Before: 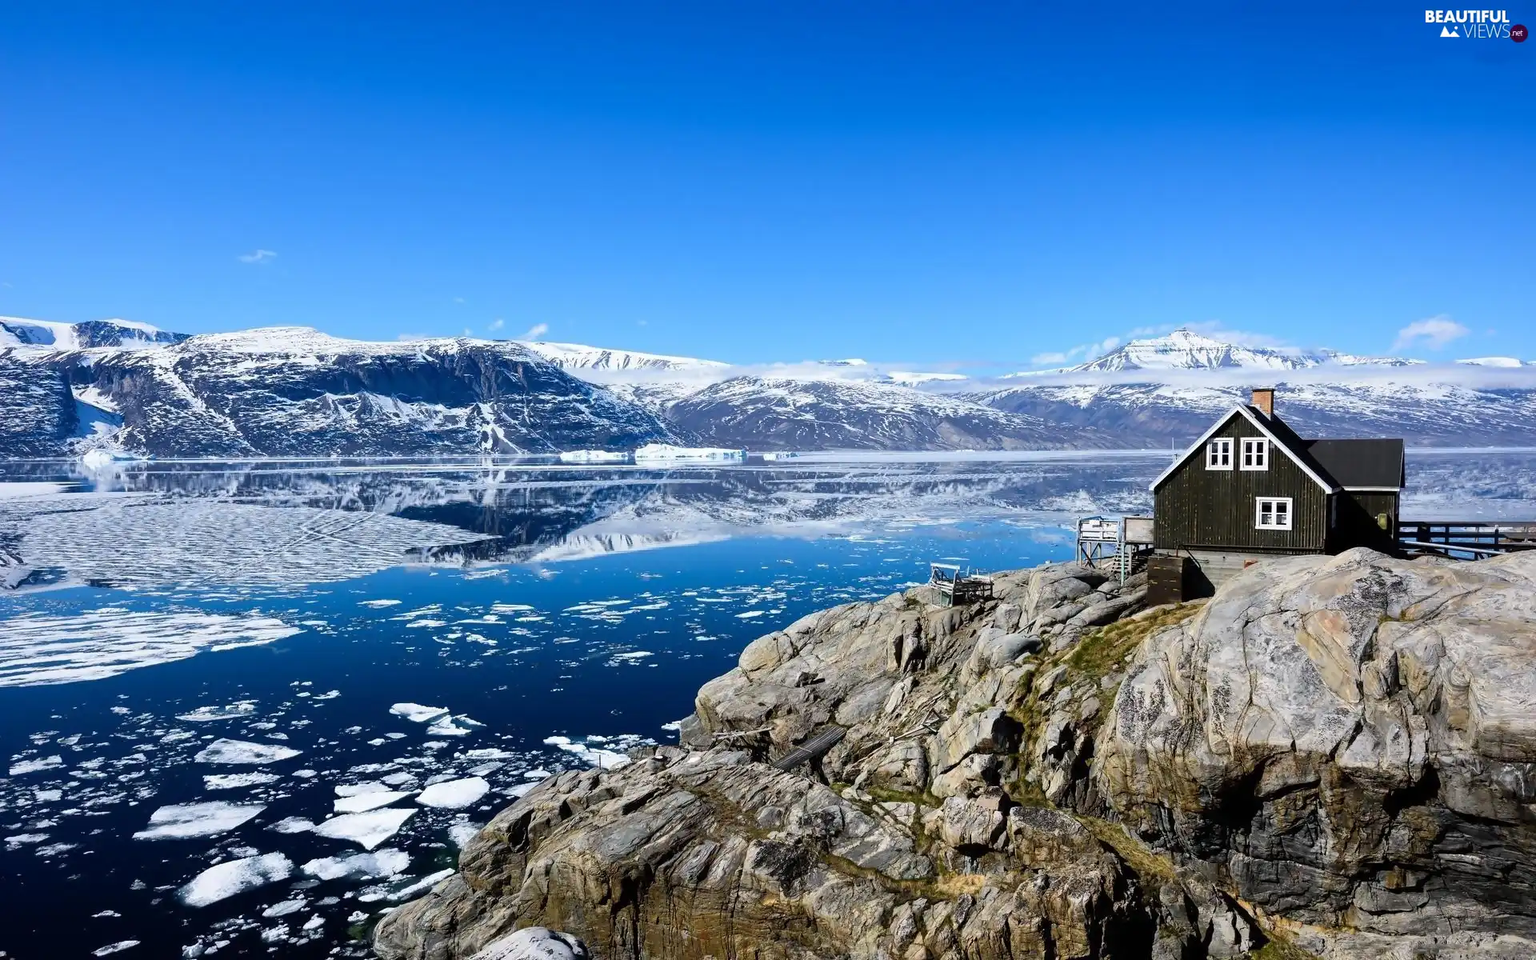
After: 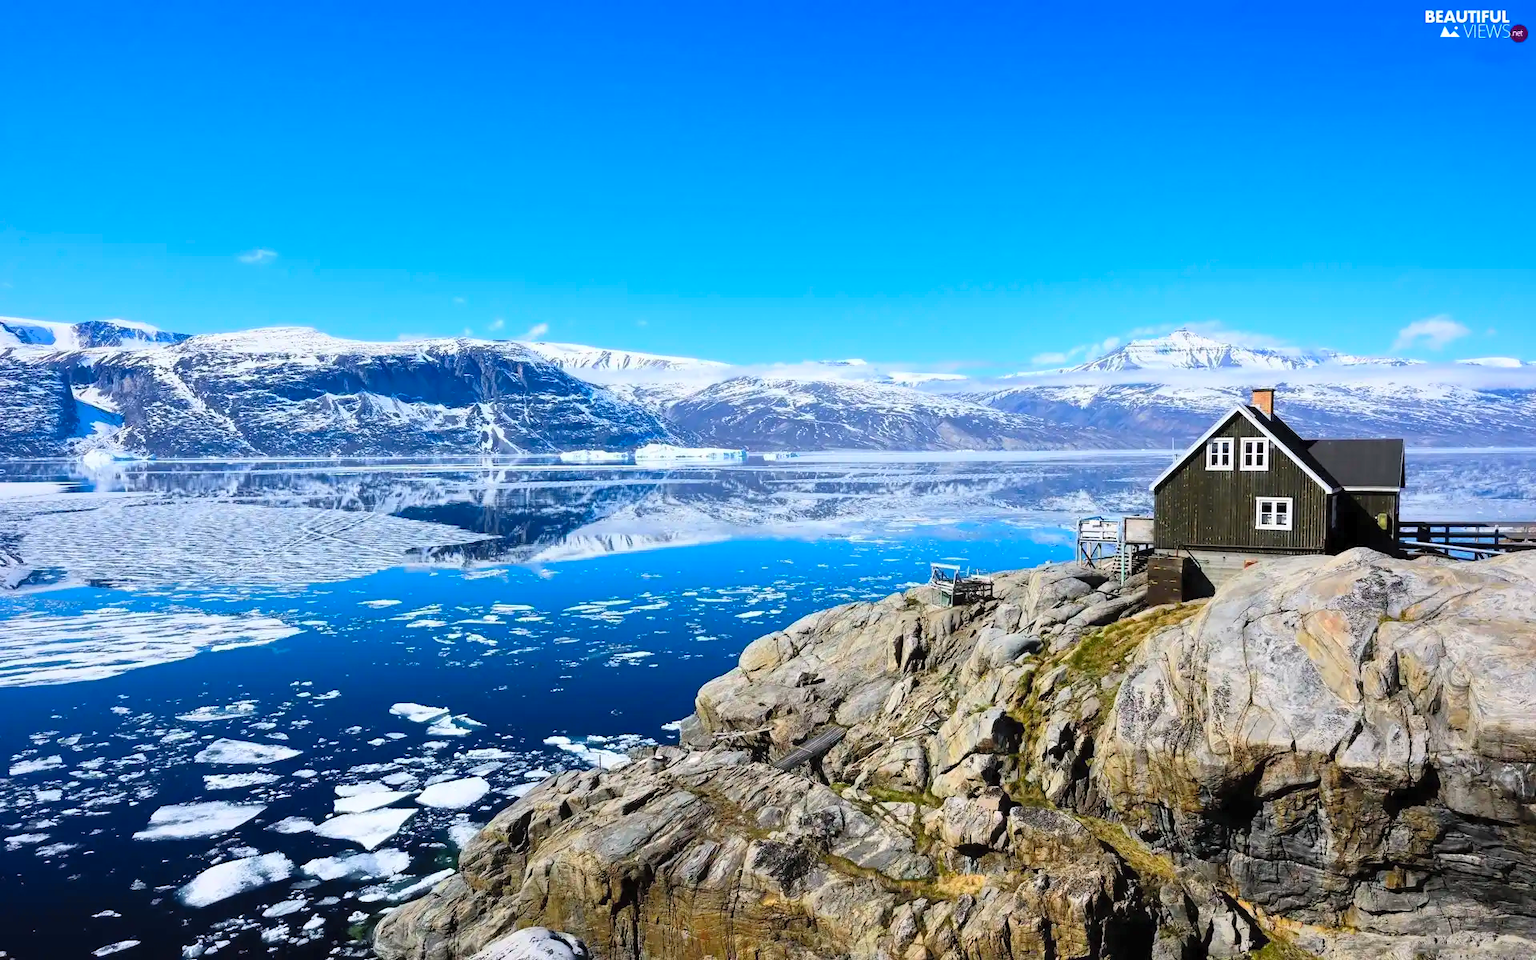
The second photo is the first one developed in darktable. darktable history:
contrast brightness saturation: contrast 0.07, brightness 0.171, saturation 0.396
